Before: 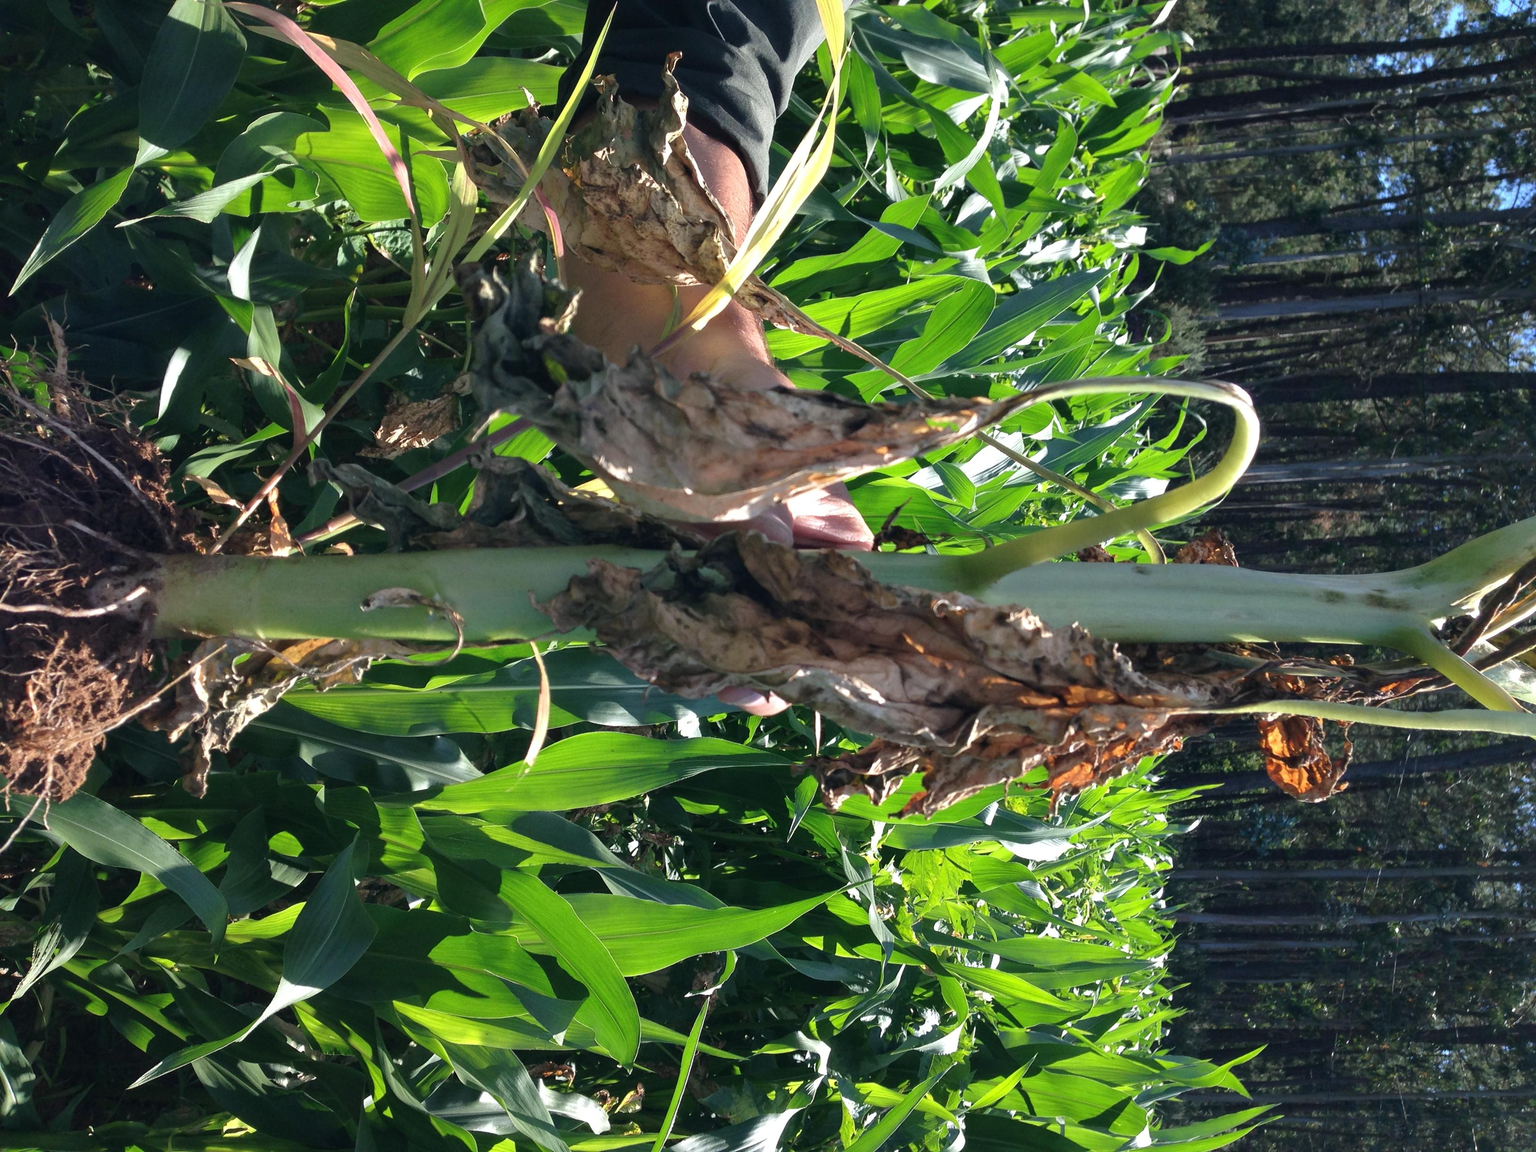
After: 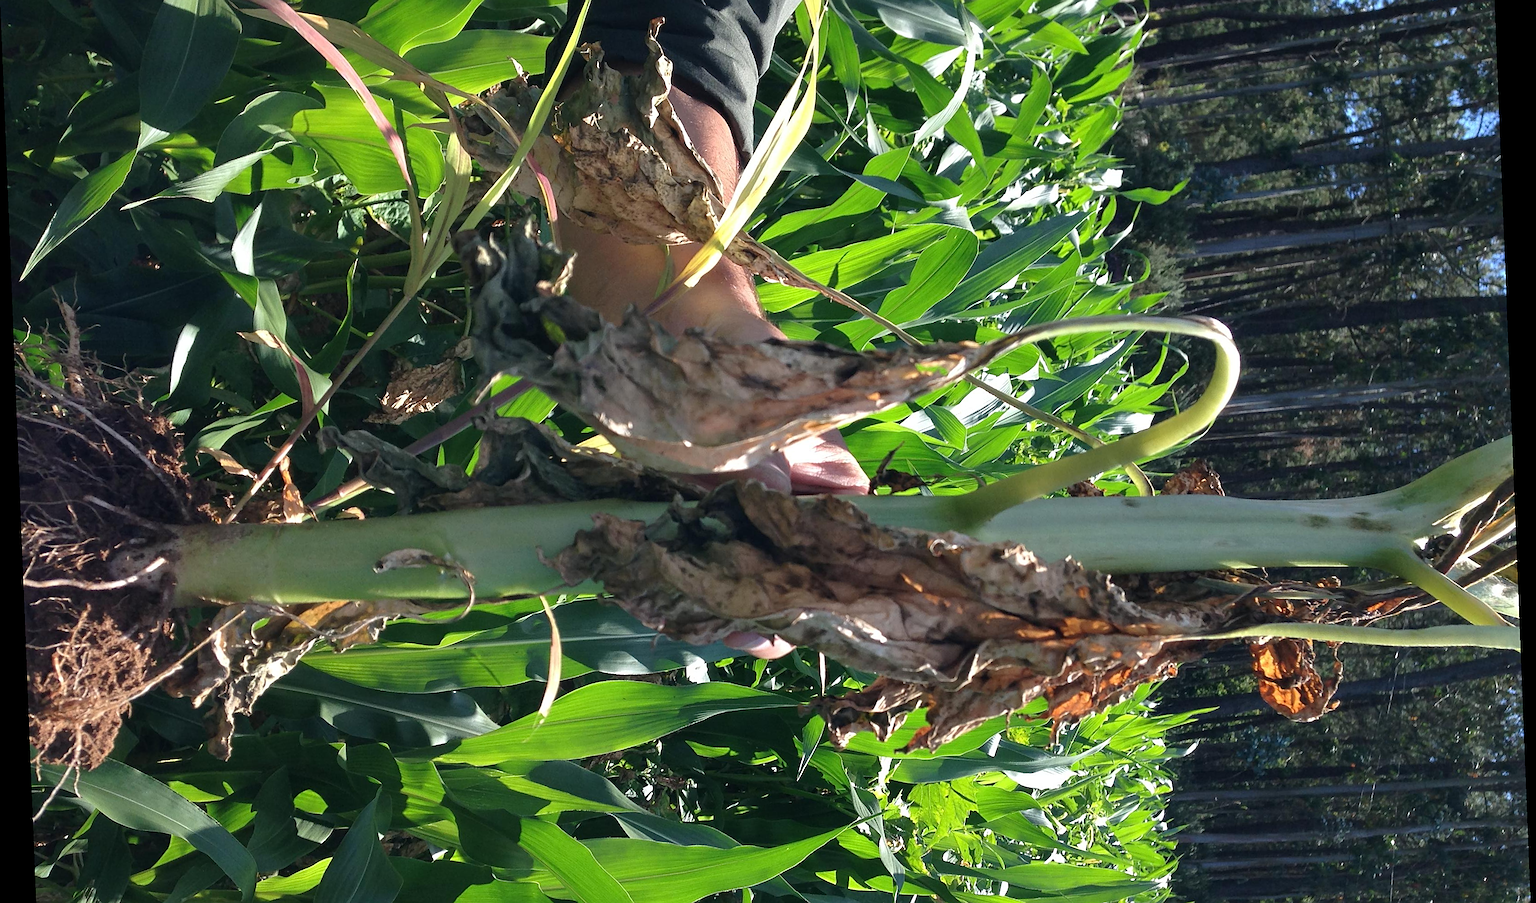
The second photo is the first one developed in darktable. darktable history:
sharpen: on, module defaults
crop: top 5.667%, bottom 17.637%
rotate and perspective: rotation -2.29°, automatic cropping off
